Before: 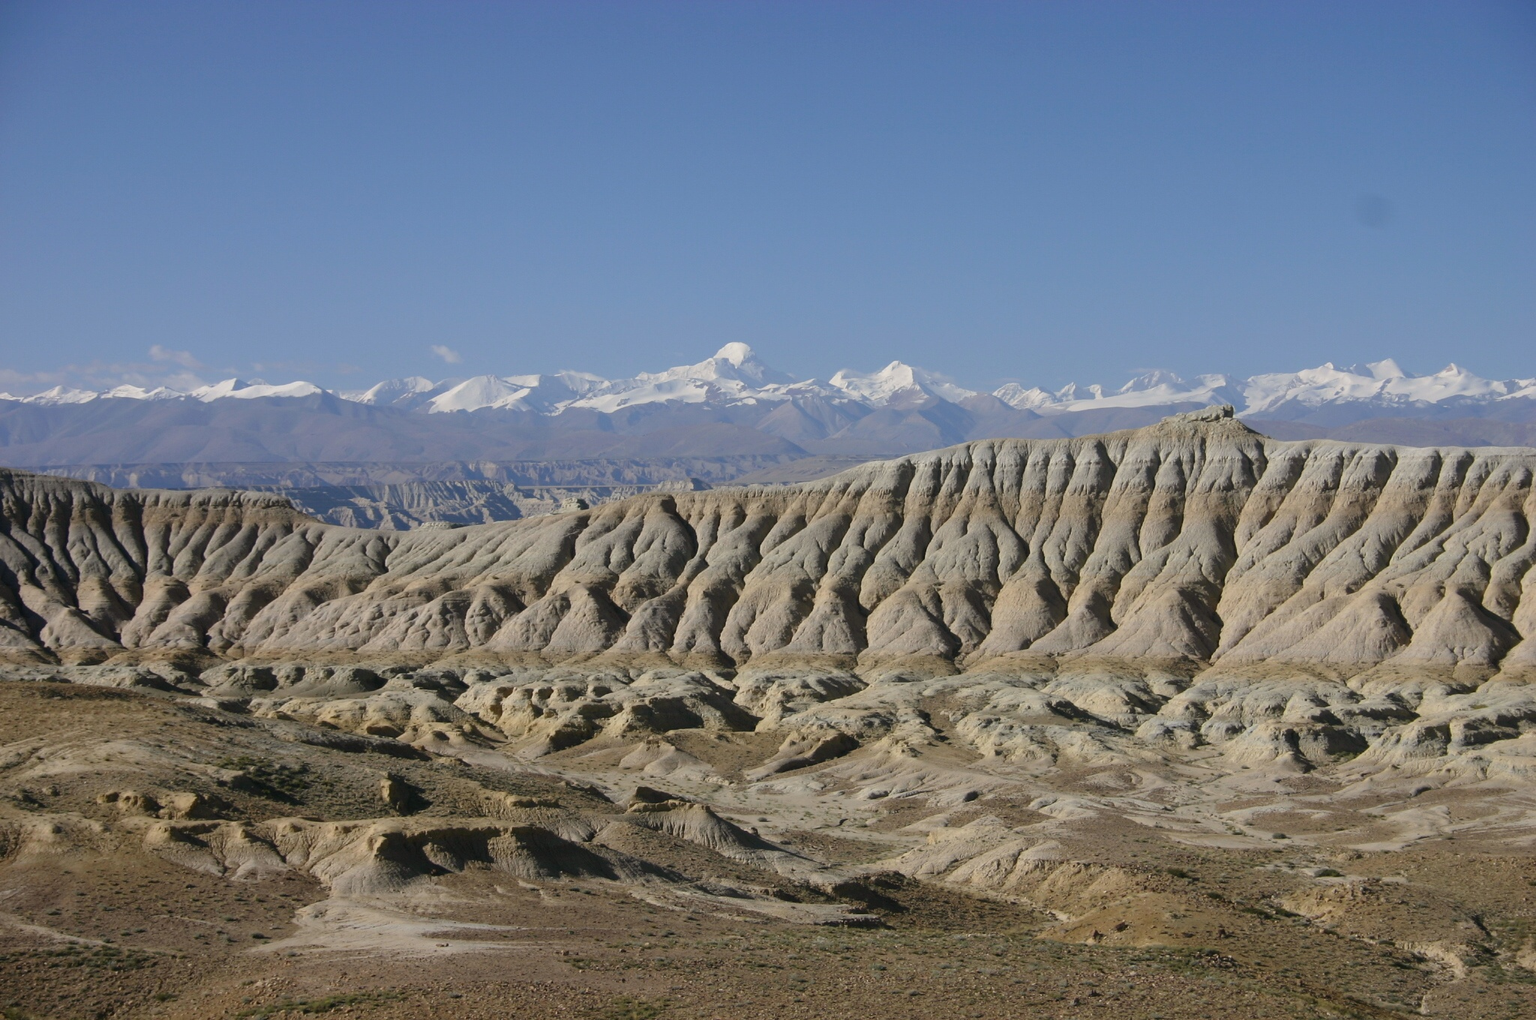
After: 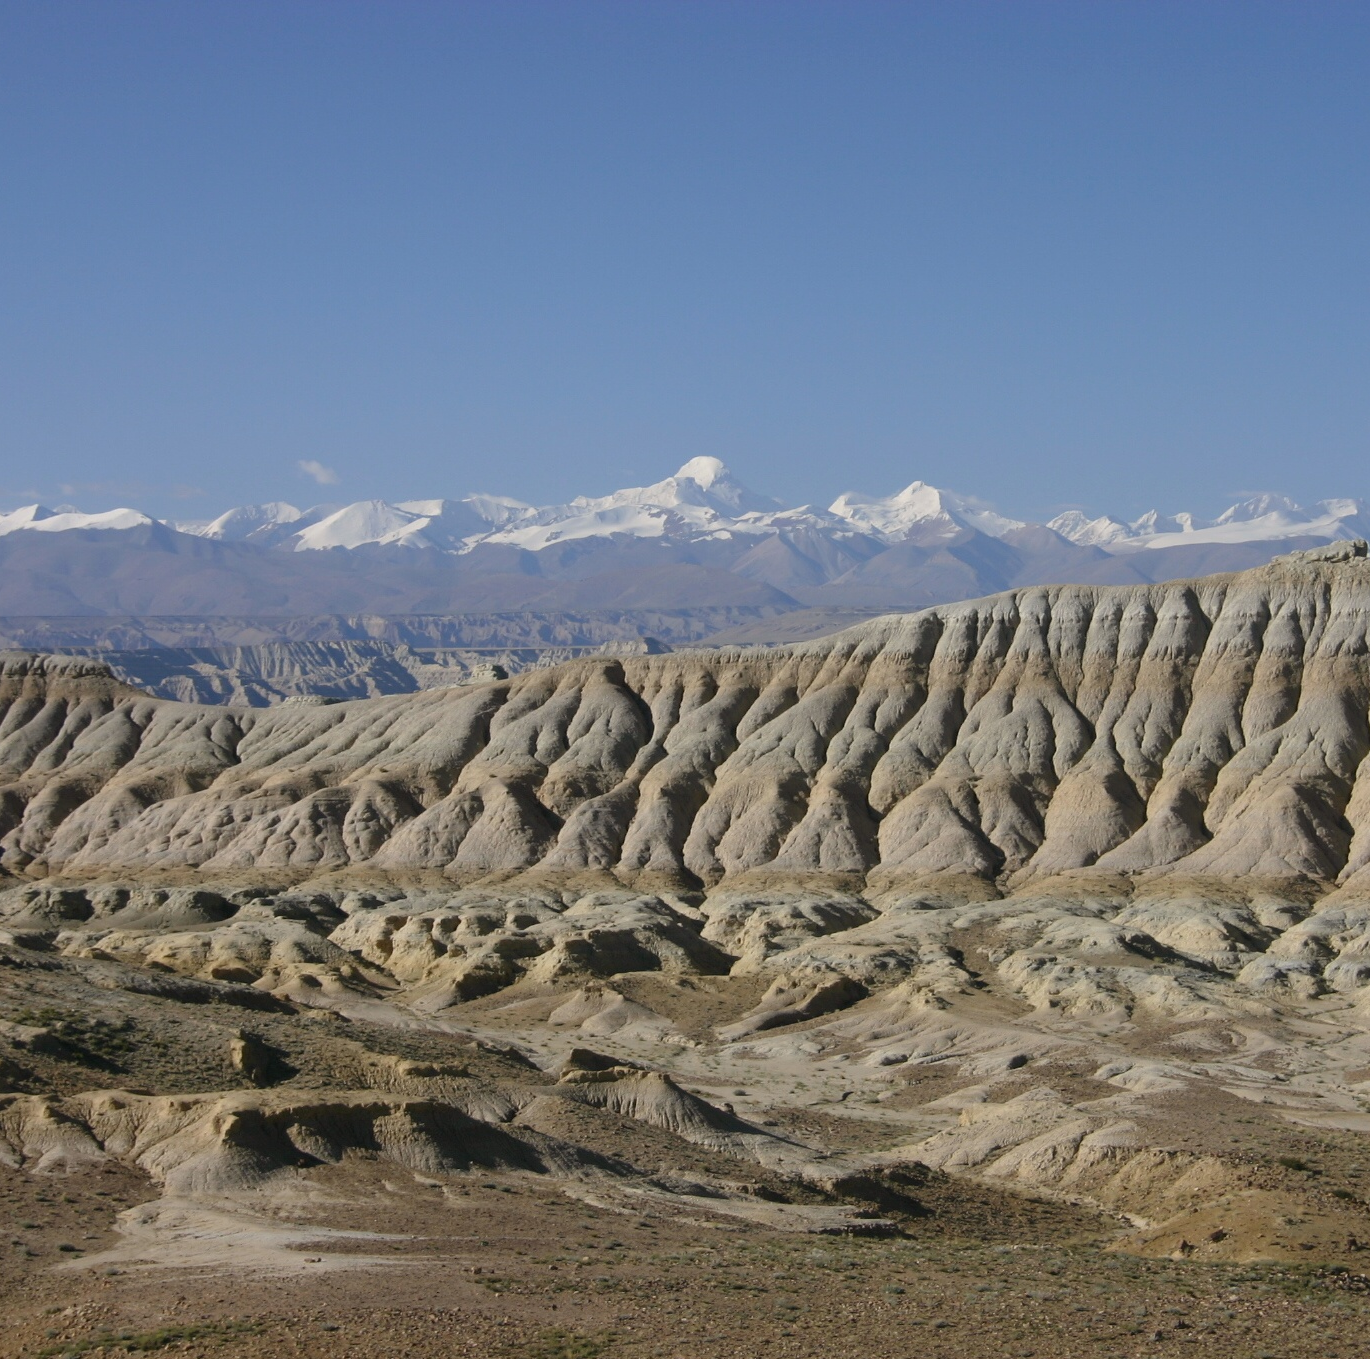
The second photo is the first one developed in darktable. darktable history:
crop and rotate: left 13.543%, right 19.538%
